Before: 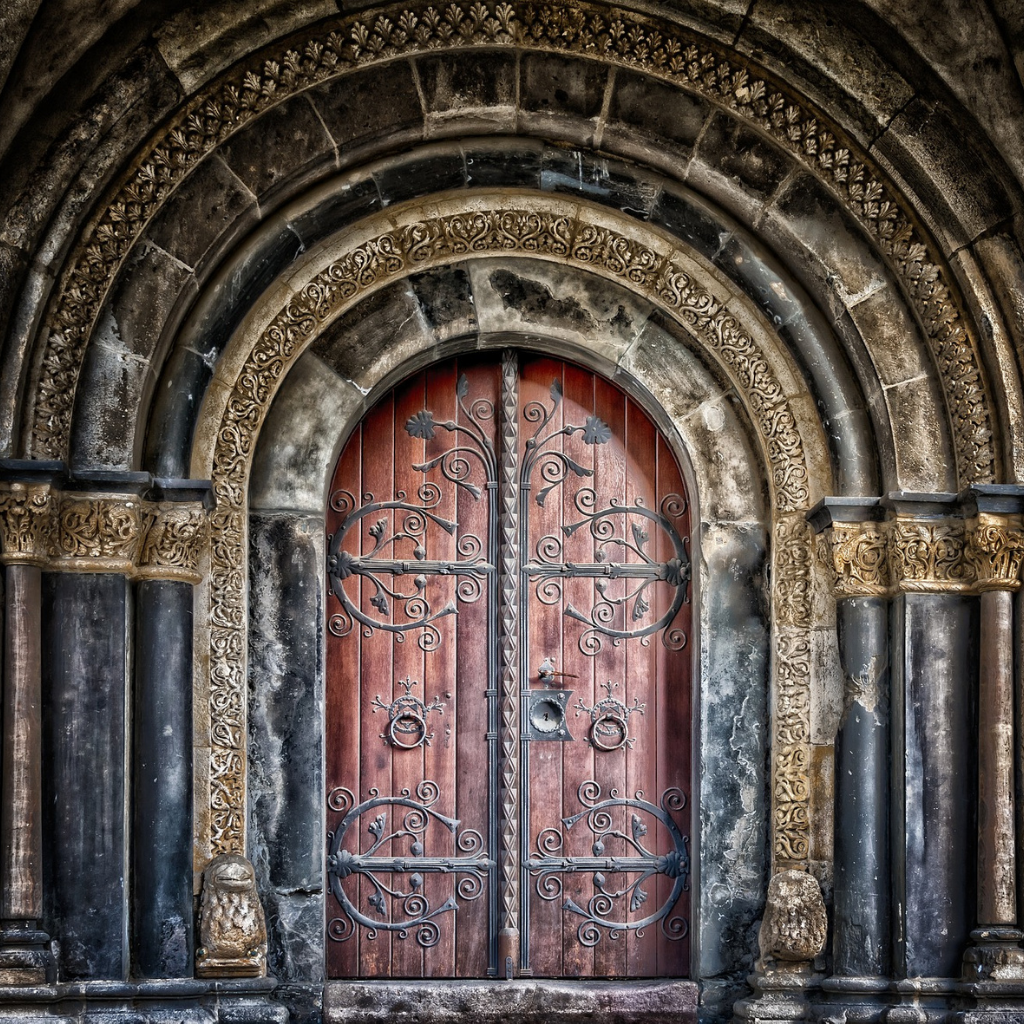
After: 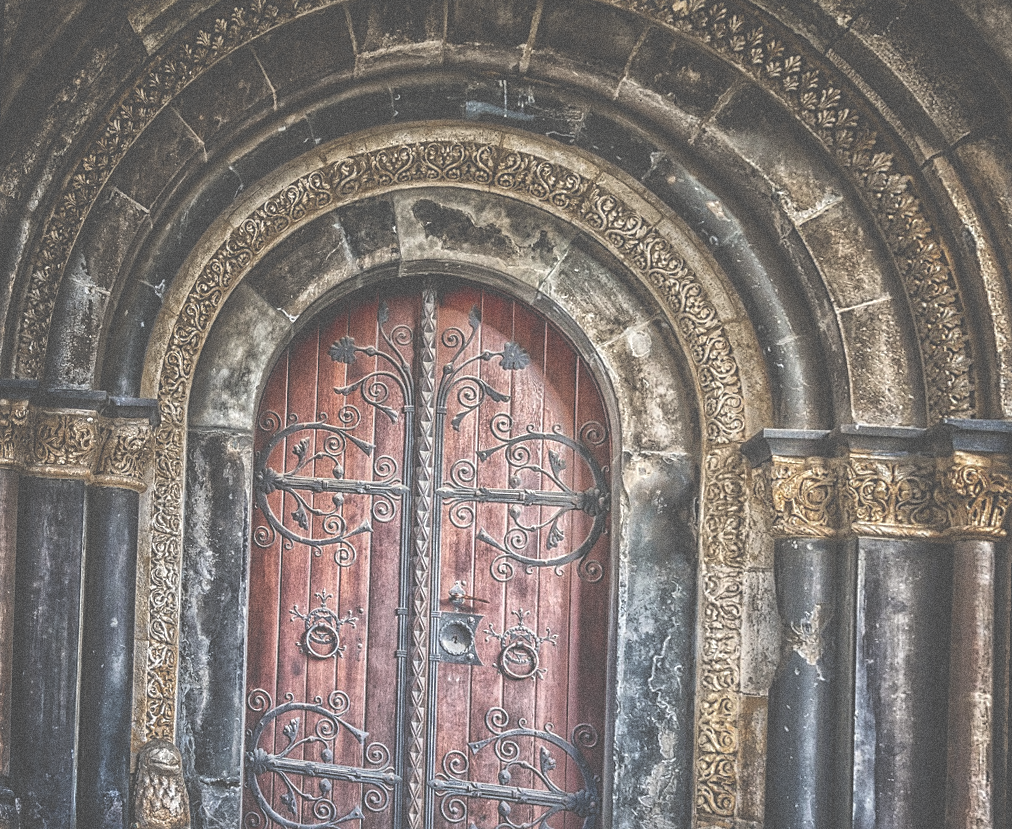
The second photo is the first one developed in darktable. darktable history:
exposure: black level correction -0.087, compensate highlight preservation false
crop and rotate: top 2.479%, bottom 3.018%
rotate and perspective: rotation 1.69°, lens shift (vertical) -0.023, lens shift (horizontal) -0.291, crop left 0.025, crop right 0.988, crop top 0.092, crop bottom 0.842
grain: coarseness 11.82 ISO, strength 36.67%, mid-tones bias 74.17%
sharpen: on, module defaults
local contrast: highlights 0%, shadows 0%, detail 133%
contrast equalizer: y [[0.5, 0.488, 0.462, 0.461, 0.491, 0.5], [0.5 ×6], [0.5 ×6], [0 ×6], [0 ×6]]
